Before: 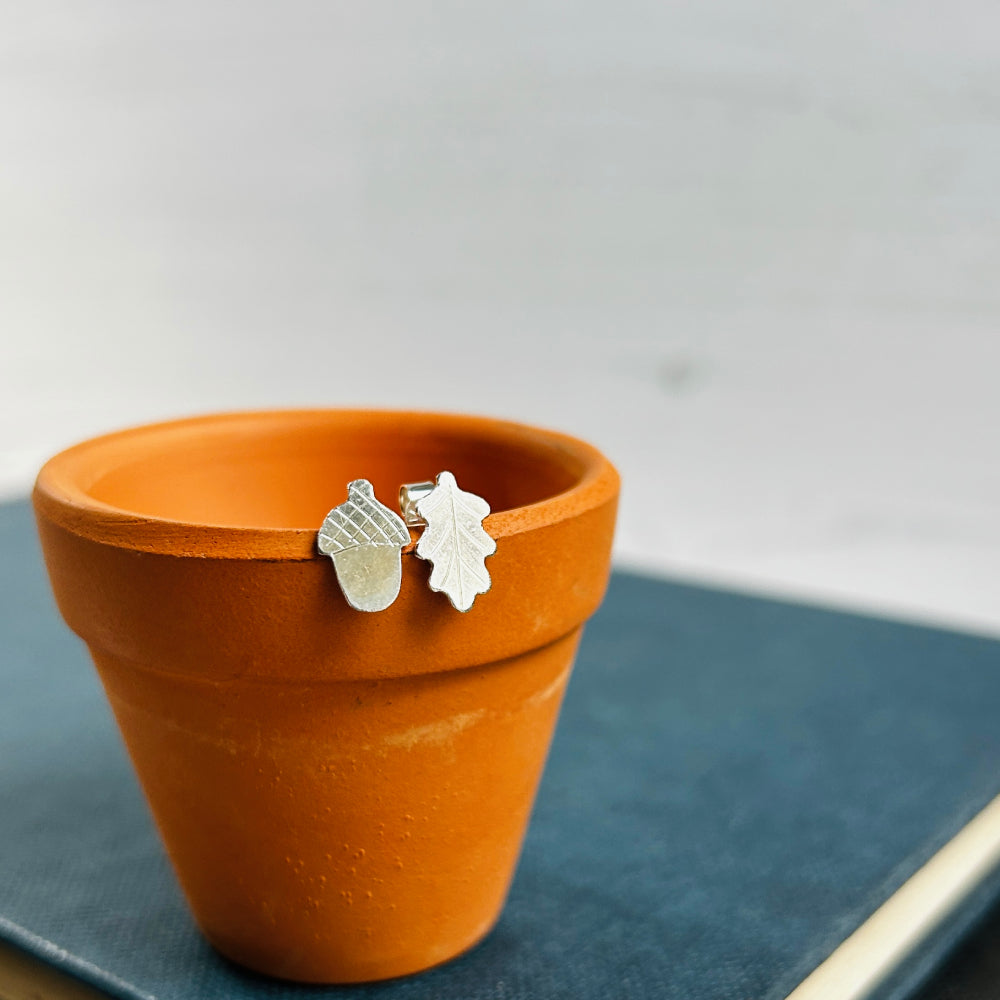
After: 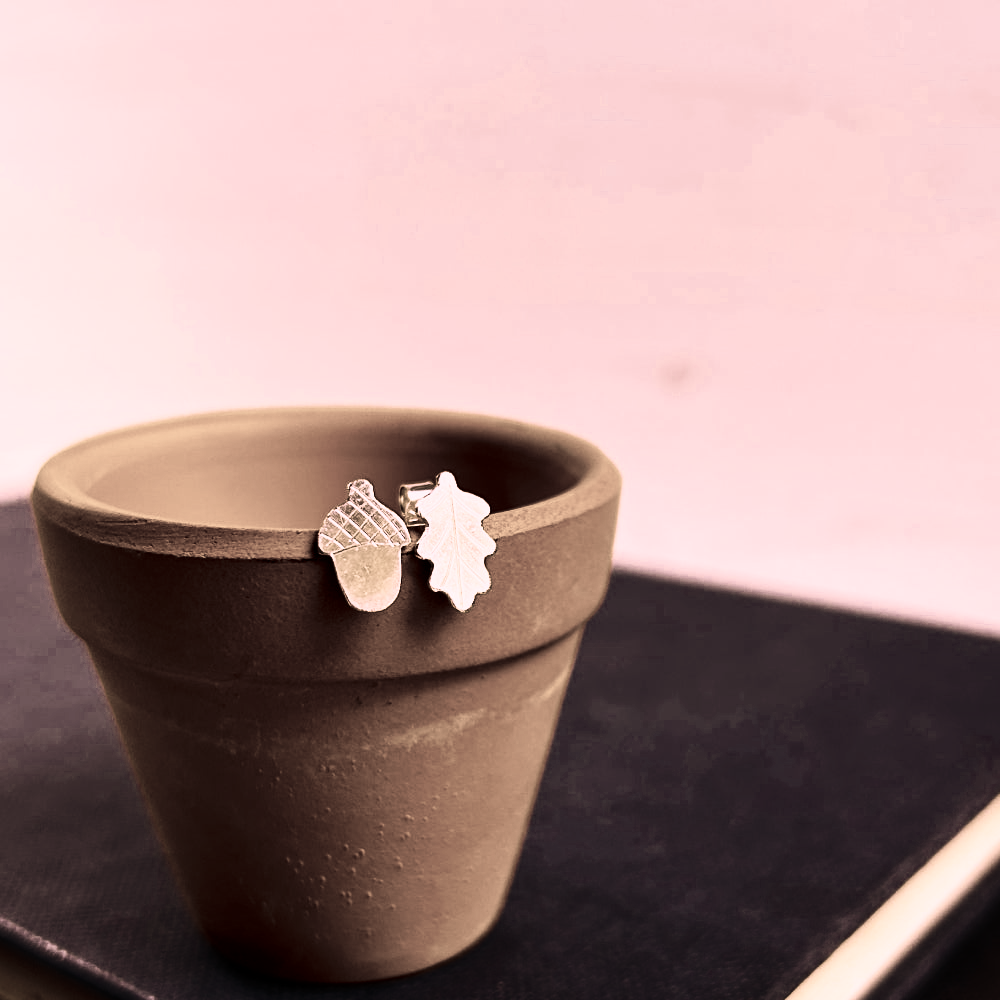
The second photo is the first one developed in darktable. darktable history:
tone curve: curves: ch0 [(0, 0) (0.003, 0.003) (0.011, 0.011) (0.025, 0.025) (0.044, 0.044) (0.069, 0.068) (0.1, 0.098) (0.136, 0.134) (0.177, 0.174) (0.224, 0.221) (0.277, 0.273) (0.335, 0.33) (0.399, 0.393) (0.468, 0.461) (0.543, 0.541) (0.623, 0.621) (0.709, 0.708) (0.801, 0.8) (0.898, 0.897) (1, 1)], preserve colors none
color look up table: target L [98.56, 94.91, 95.02, 87.73, 89.53, 86.39, 83.78, 77.12, 64.96, 56.52, 59.42, 35.65, 35.43, 16.83, 5.889, 200, 68.64, 76.22, 76.74, 72.21, 75.2, 40.49, 33.13, 32.88, 31.43, 11.98, 8.425, 4.443, 80.94, 82.22, 22.33, 55.52, 46.88, 30.17, 18.29, 13.45, 12.36, 18.04, 9.539, 0.707, 0.335, 86.13, 74.12, 79.8, 47.22, 21.82, 46.16, 11.27, 14.25], target a [1.084, 0.553, -0.791, -2.3, 5.57, -2.966, 7.78, 2.485, -1.591, 5.174, 4.025, -1.154, -0.242, -1.647, 3.454, 0, 21.01, 15.5, 10.22, 15.91, 9.984, 14.84, 16.04, 19.36, 6.511, 11.49, 8.355, 9.981, 19.71, 17.05, 16.74, 24.75, 22.01, 19.99, 16.15, 15.24, 14.71, 16.01, 13.9, 2.044, 0.272, -7.443, 10.26, 4.508, 10.52, 16.27, -1.404, 11.7, 4.641], target b [3.023, 23.92, 28.61, 7.267, 10.64, 24.17, 22.4, 22.9, 13.14, 13.1, 18.31, 12.95, 13.29, 9.365, 4.344, 0, 14.14, 22.07, 22.62, 19.1, 22.06, 14.8, 9.32, 10.36, 12.92, 7.28, 4.002, 3.991, -3.323, 6.056, -10.23, -6.983, 0.638, -6.635, 3.686, -7.304, -4.614, -5.869, -6.789, -0.939, 0.097, -3.124, -5.129, -0.56, -4.558, -6.26, 1.956, -7.123, -3.403], num patches 49
